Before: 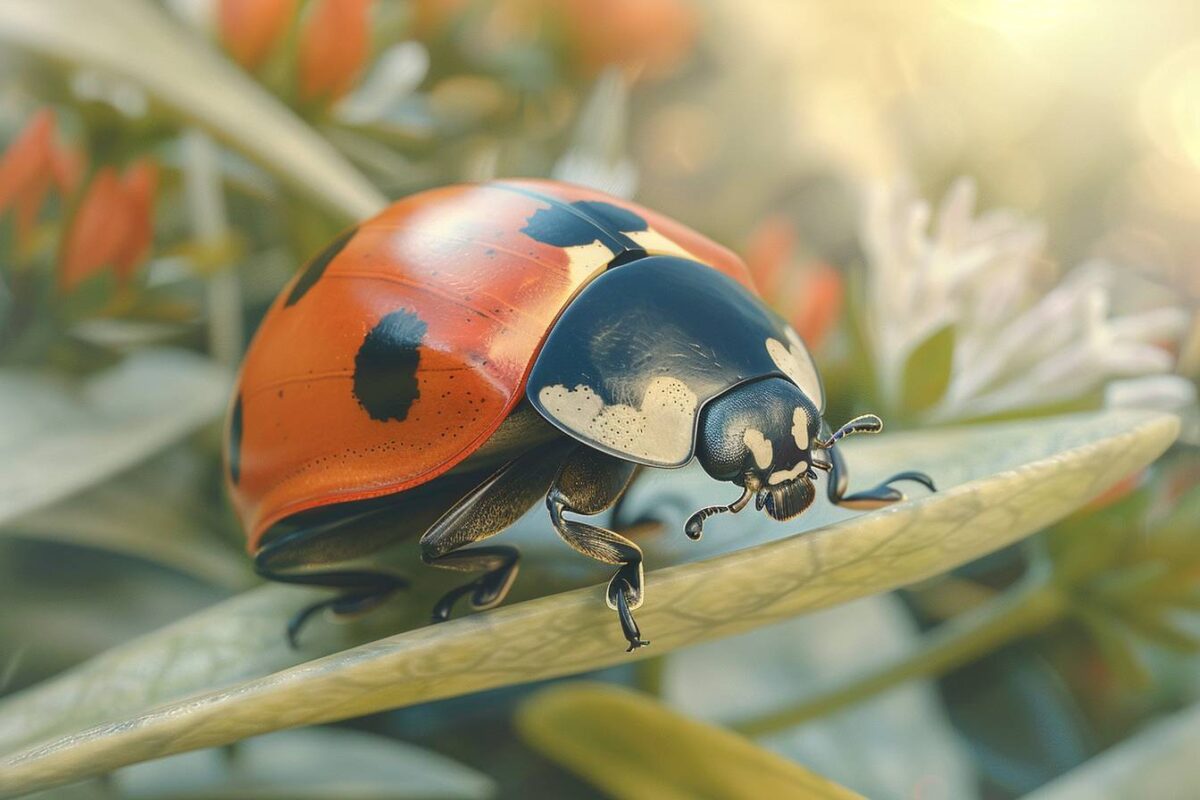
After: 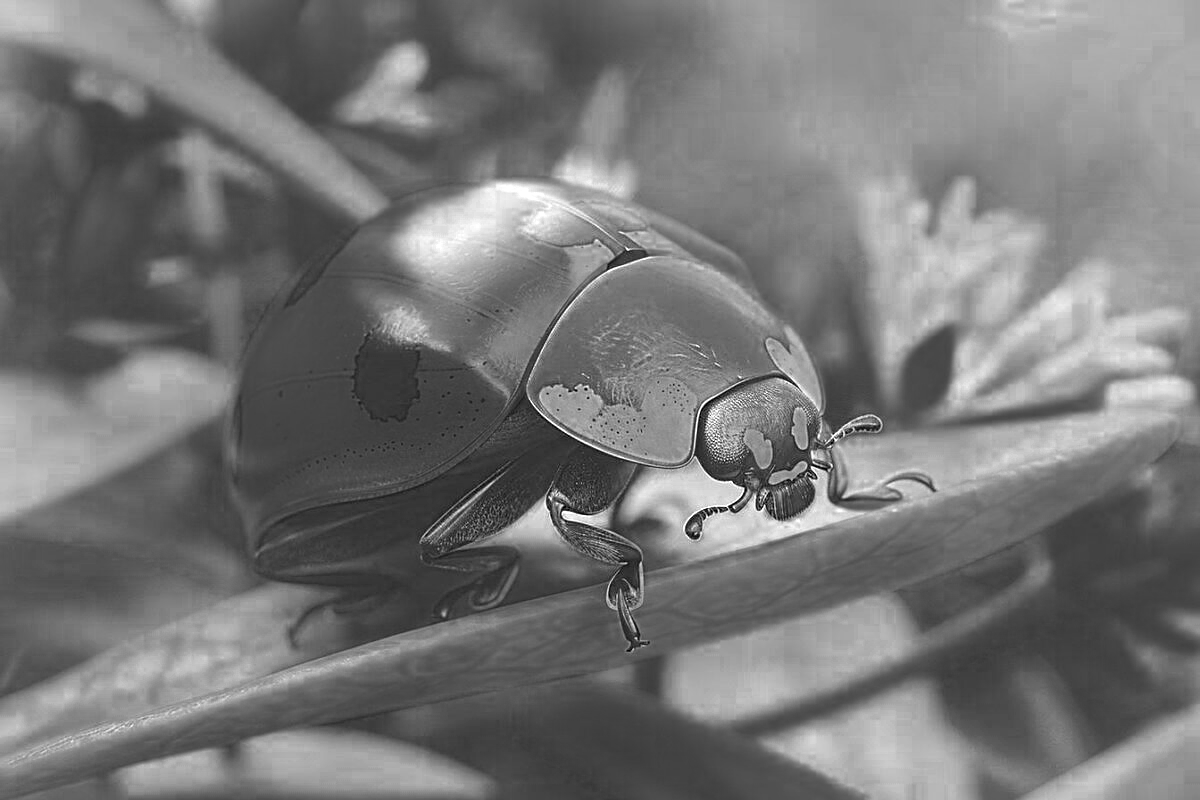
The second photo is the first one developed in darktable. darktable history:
exposure: exposure 0.515 EV, compensate highlight preservation false
sharpen: on, module defaults
color zones: curves: ch0 [(0.287, 0.048) (0.493, 0.484) (0.737, 0.816)]; ch1 [(0, 0) (0.143, 0) (0.286, 0) (0.429, 0) (0.571, 0) (0.714, 0) (0.857, 0)]
